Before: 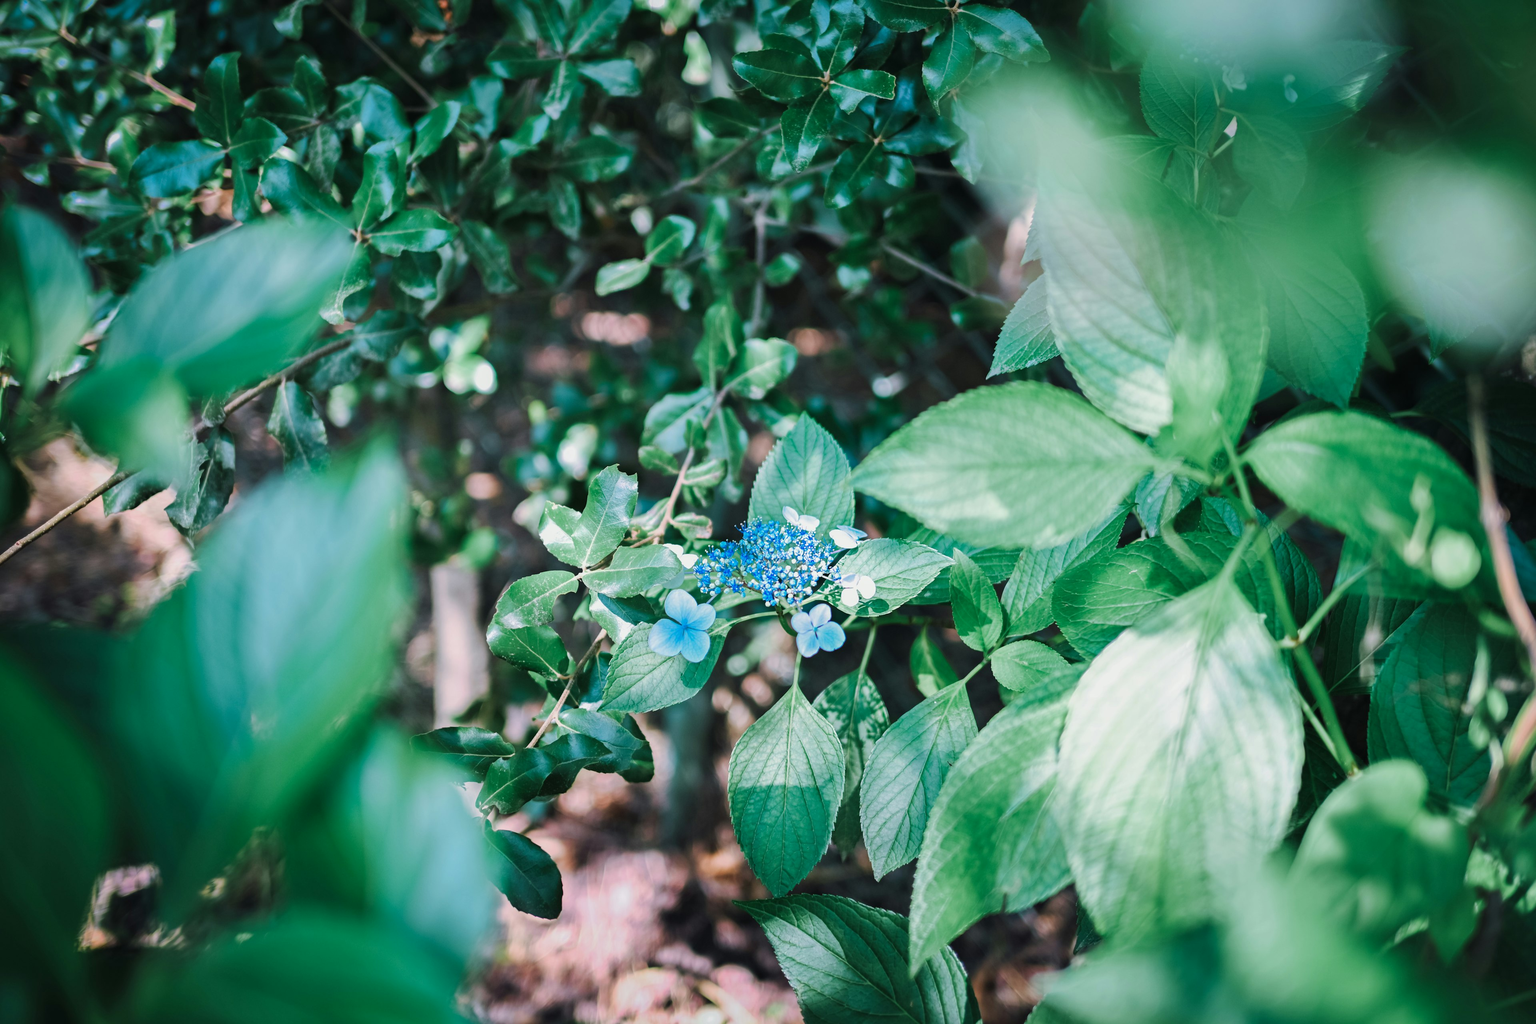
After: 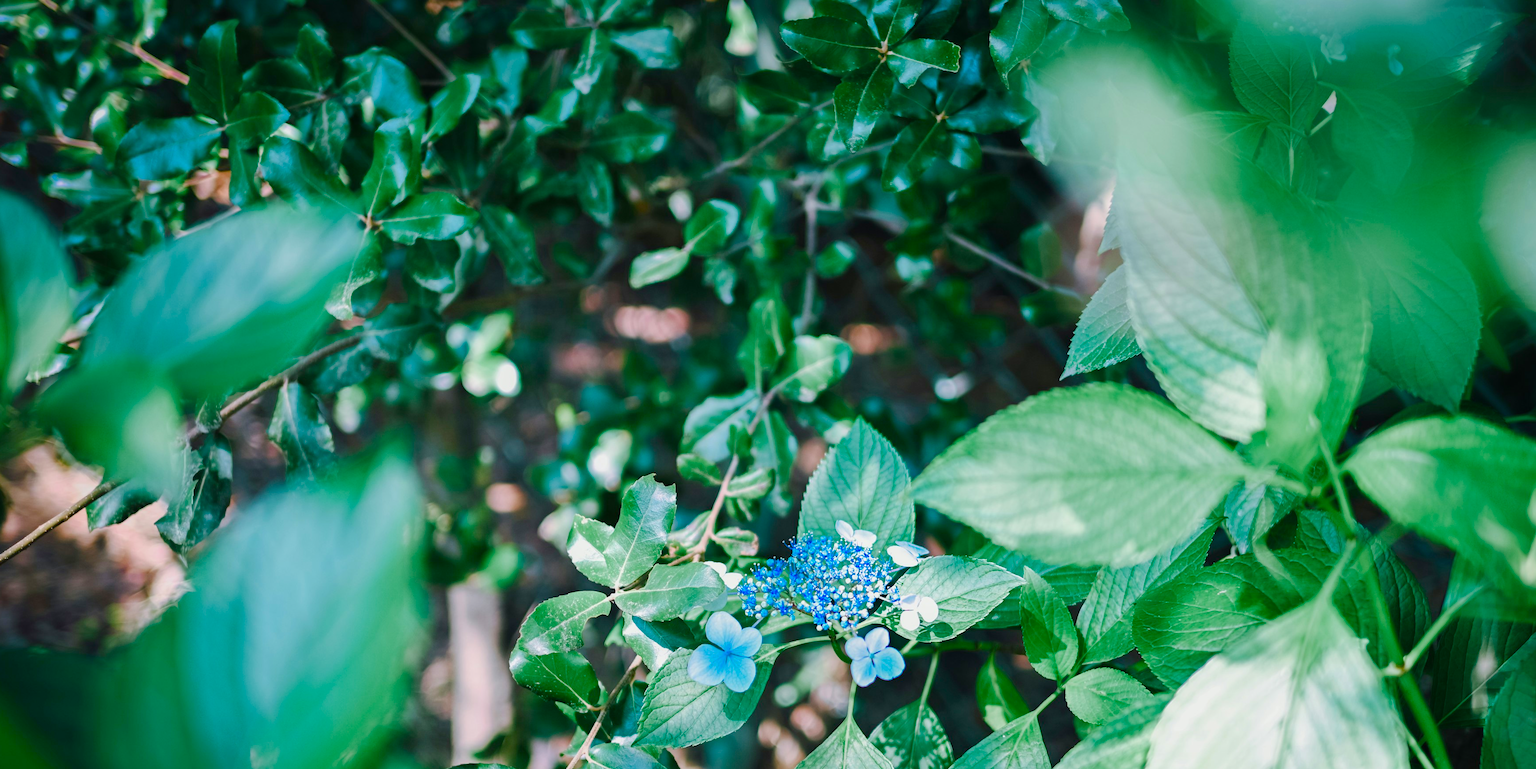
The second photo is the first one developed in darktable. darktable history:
crop: left 1.604%, top 3.377%, right 7.618%, bottom 28.432%
color balance rgb: perceptual saturation grading › global saturation 0.552%, perceptual saturation grading › mid-tones 6.323%, perceptual saturation grading › shadows 72.01%, global vibrance 14.893%
